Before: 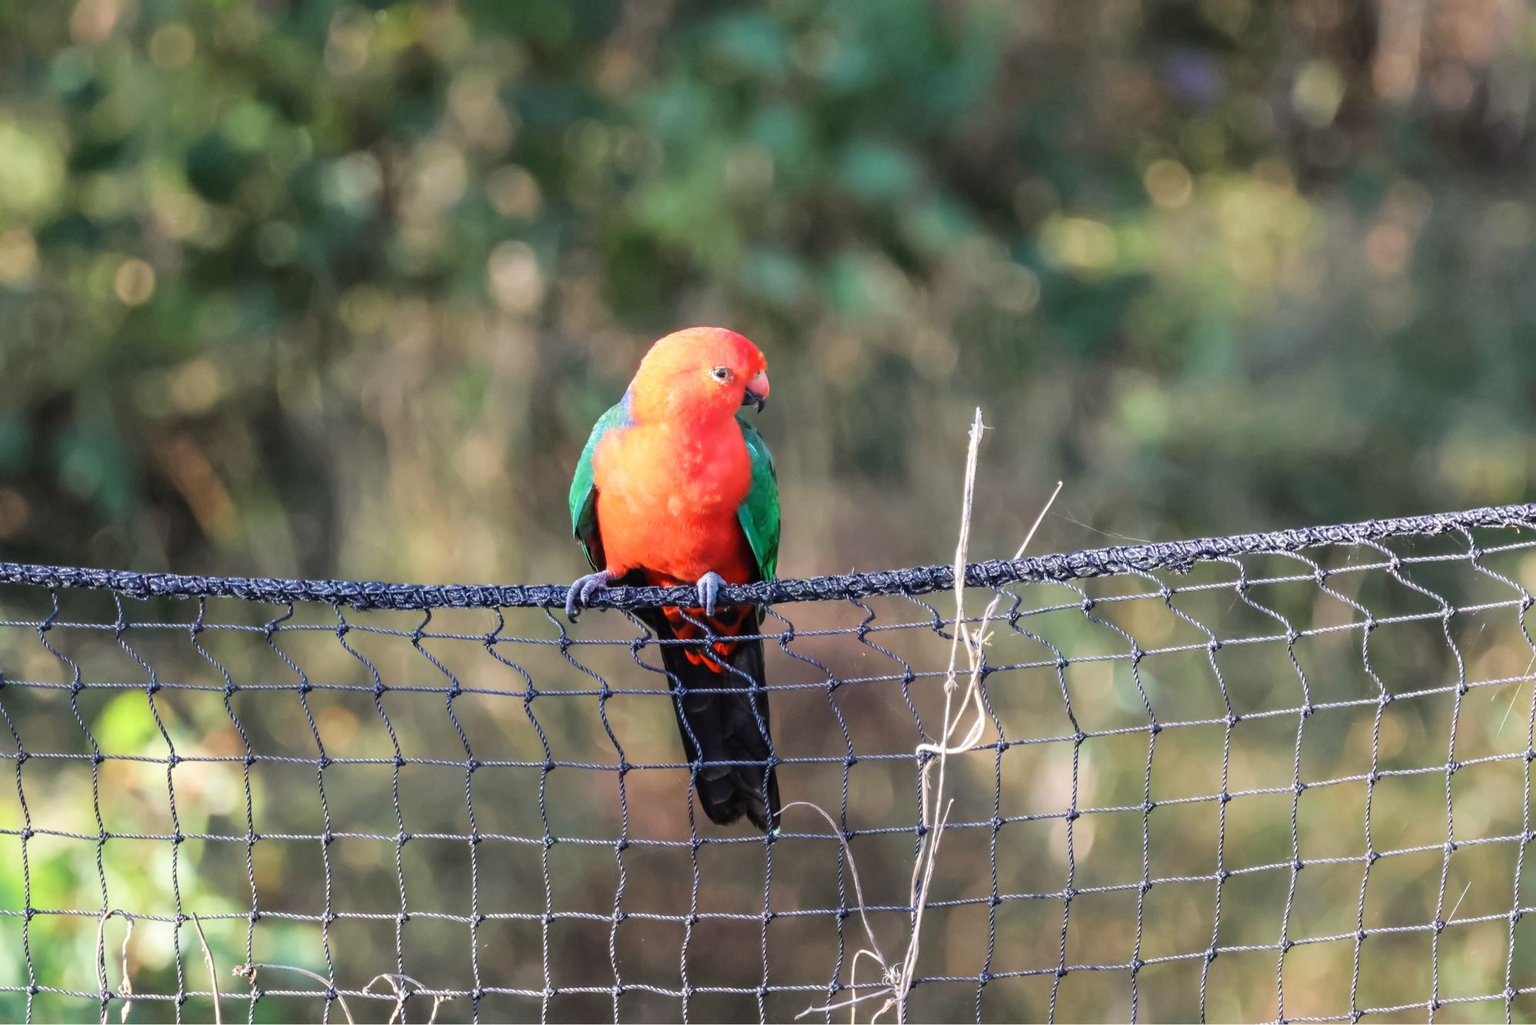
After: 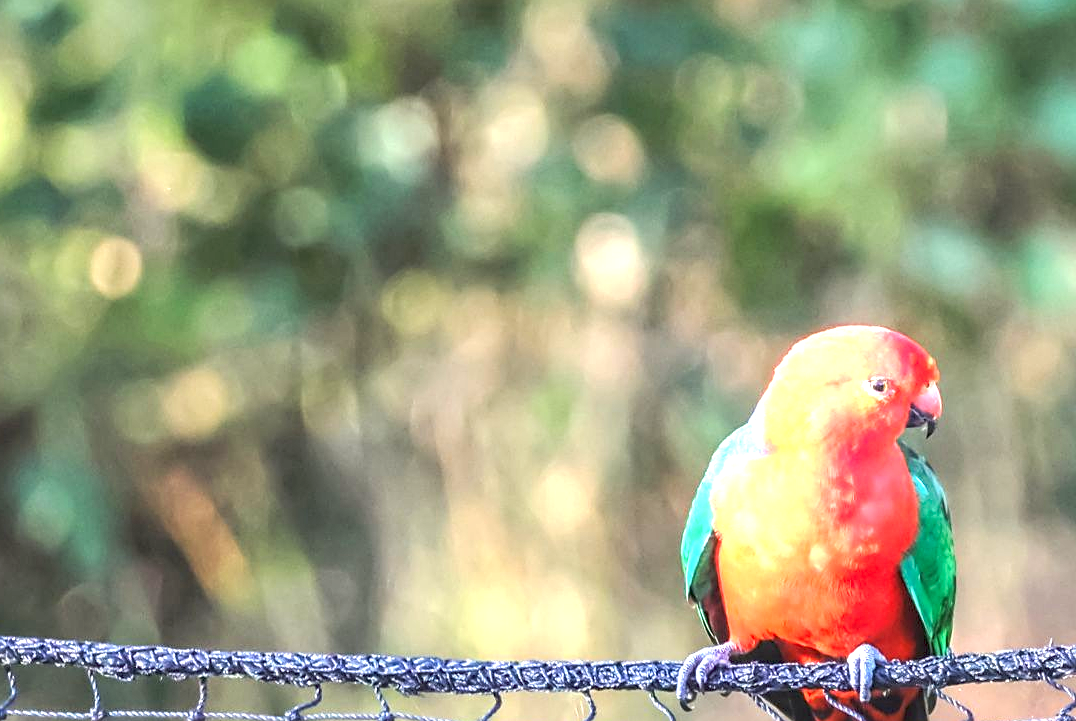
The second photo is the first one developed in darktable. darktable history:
tone curve: curves: ch0 [(0, 0) (0.003, 0.04) (0.011, 0.053) (0.025, 0.077) (0.044, 0.104) (0.069, 0.127) (0.1, 0.15) (0.136, 0.177) (0.177, 0.215) (0.224, 0.254) (0.277, 0.3) (0.335, 0.355) (0.399, 0.41) (0.468, 0.477) (0.543, 0.554) (0.623, 0.636) (0.709, 0.72) (0.801, 0.804) (0.898, 0.892) (1, 1)], preserve colors none
local contrast: on, module defaults
contrast brightness saturation: contrast 0.027, brightness 0.065, saturation 0.121
sharpen: on, module defaults
crop and rotate: left 3.043%, top 7.544%, right 43.142%, bottom 38.385%
exposure: exposure 1.211 EV, compensate highlight preservation false
